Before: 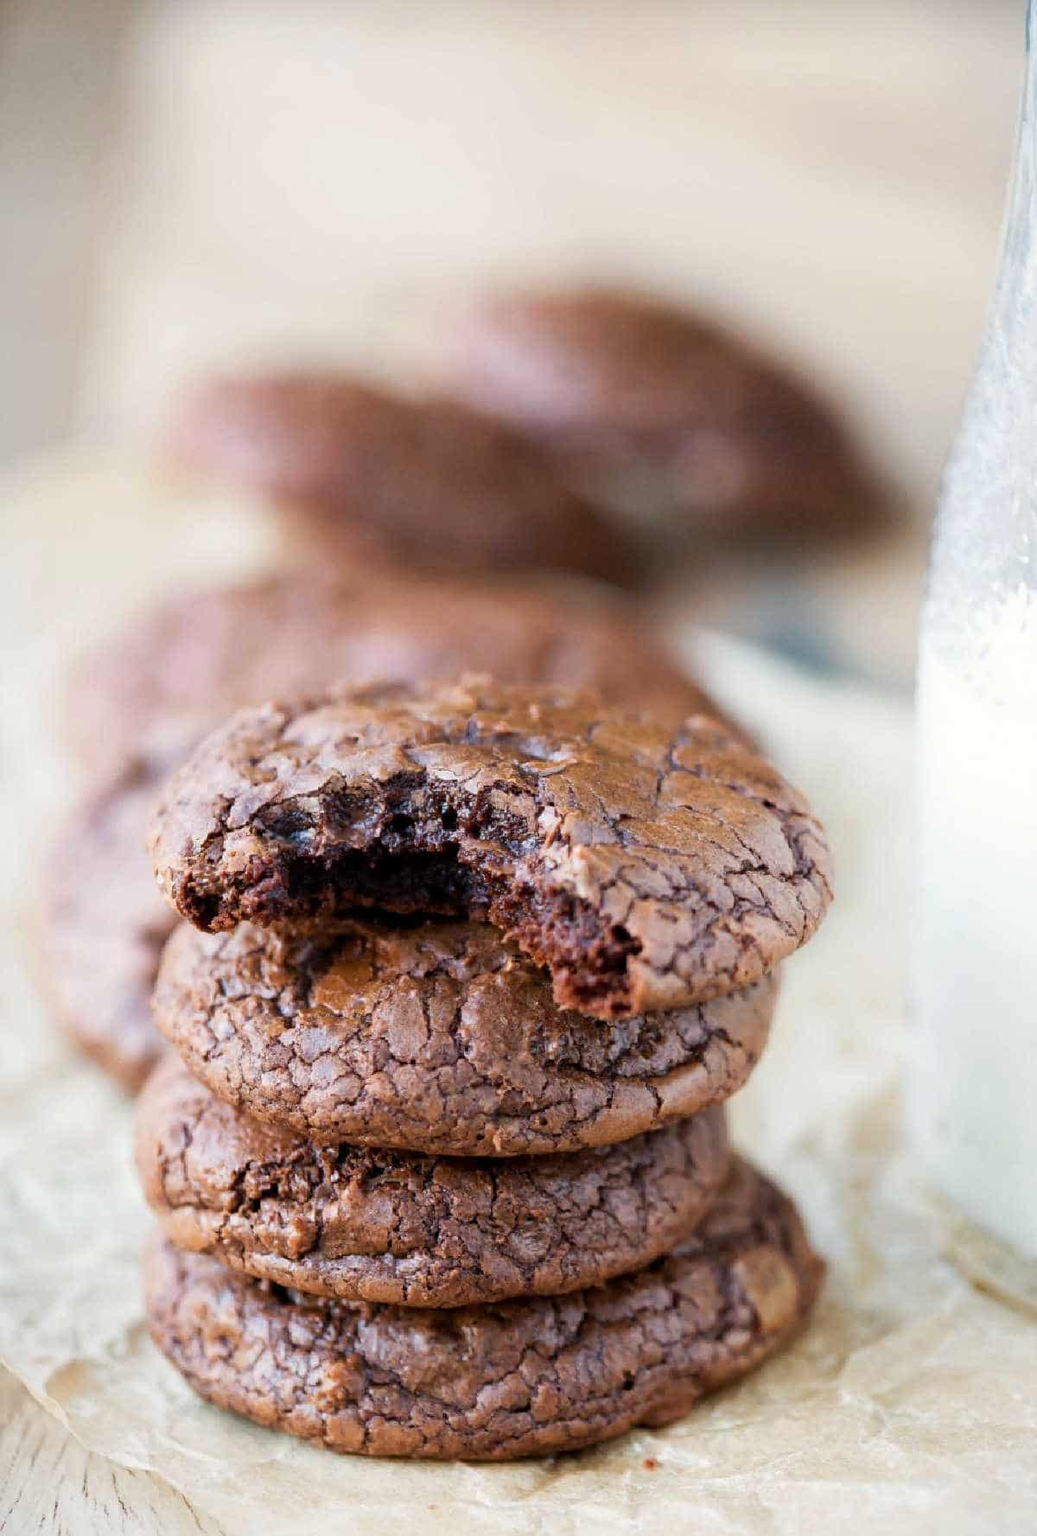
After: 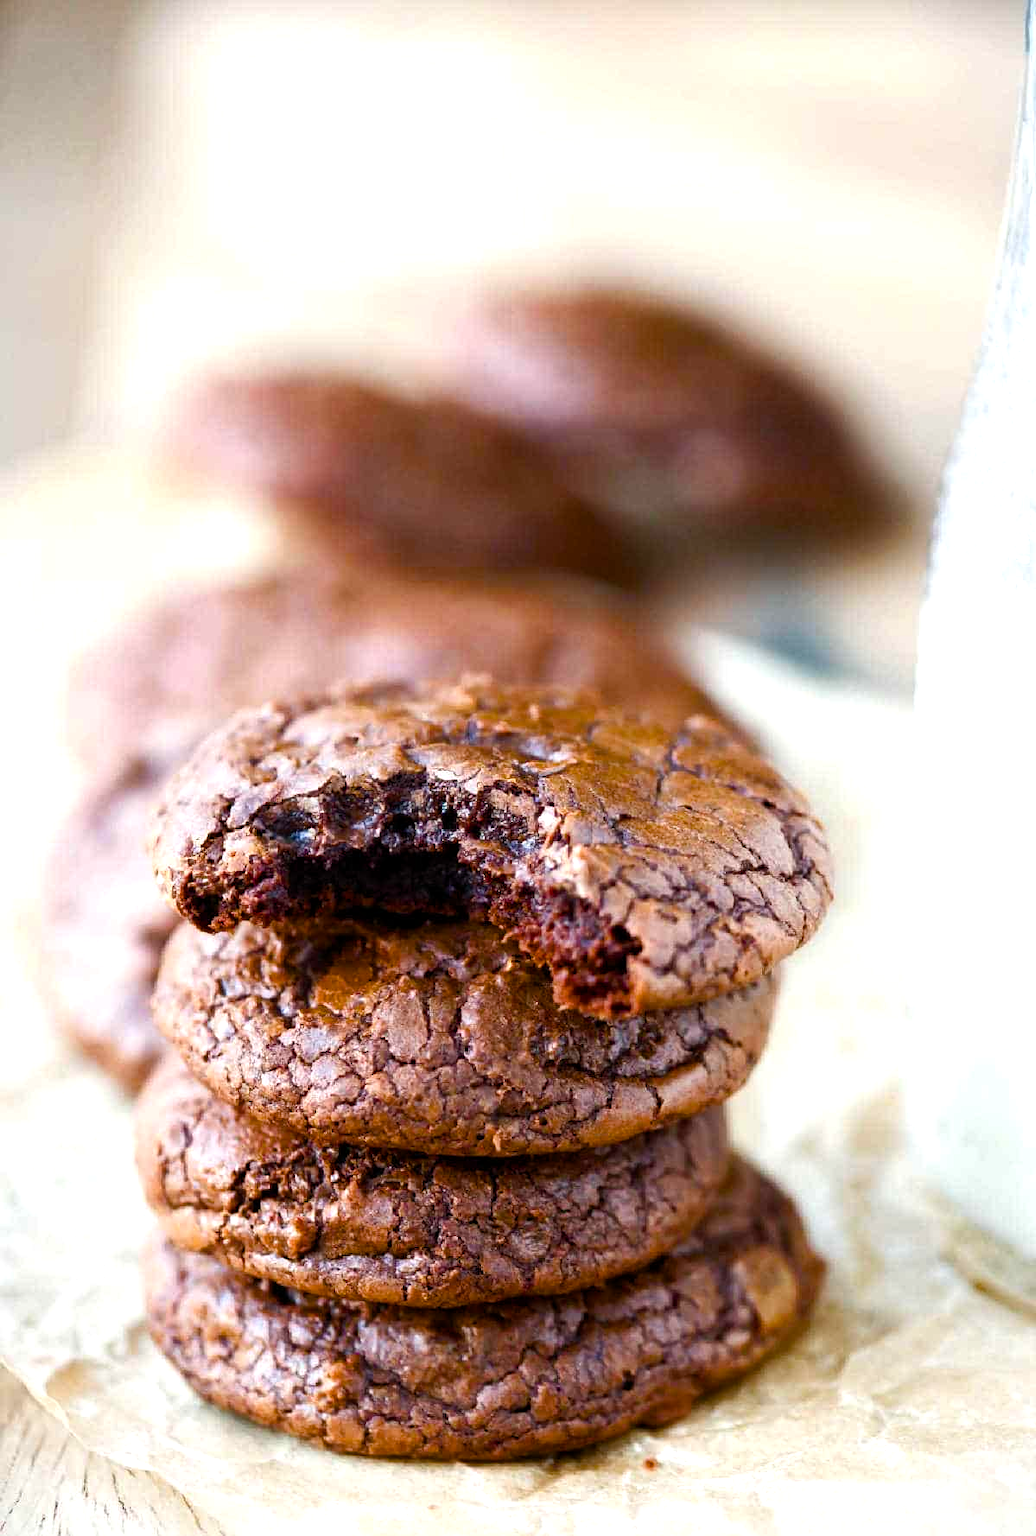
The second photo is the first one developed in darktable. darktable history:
color balance rgb: perceptual saturation grading › global saturation 24.007%, perceptual saturation grading › highlights -24.419%, perceptual saturation grading › mid-tones 24.158%, perceptual saturation grading › shadows 41.09%, perceptual brilliance grading › global brilliance 14.383%, perceptual brilliance grading › shadows -35.17%, global vibrance 20%
